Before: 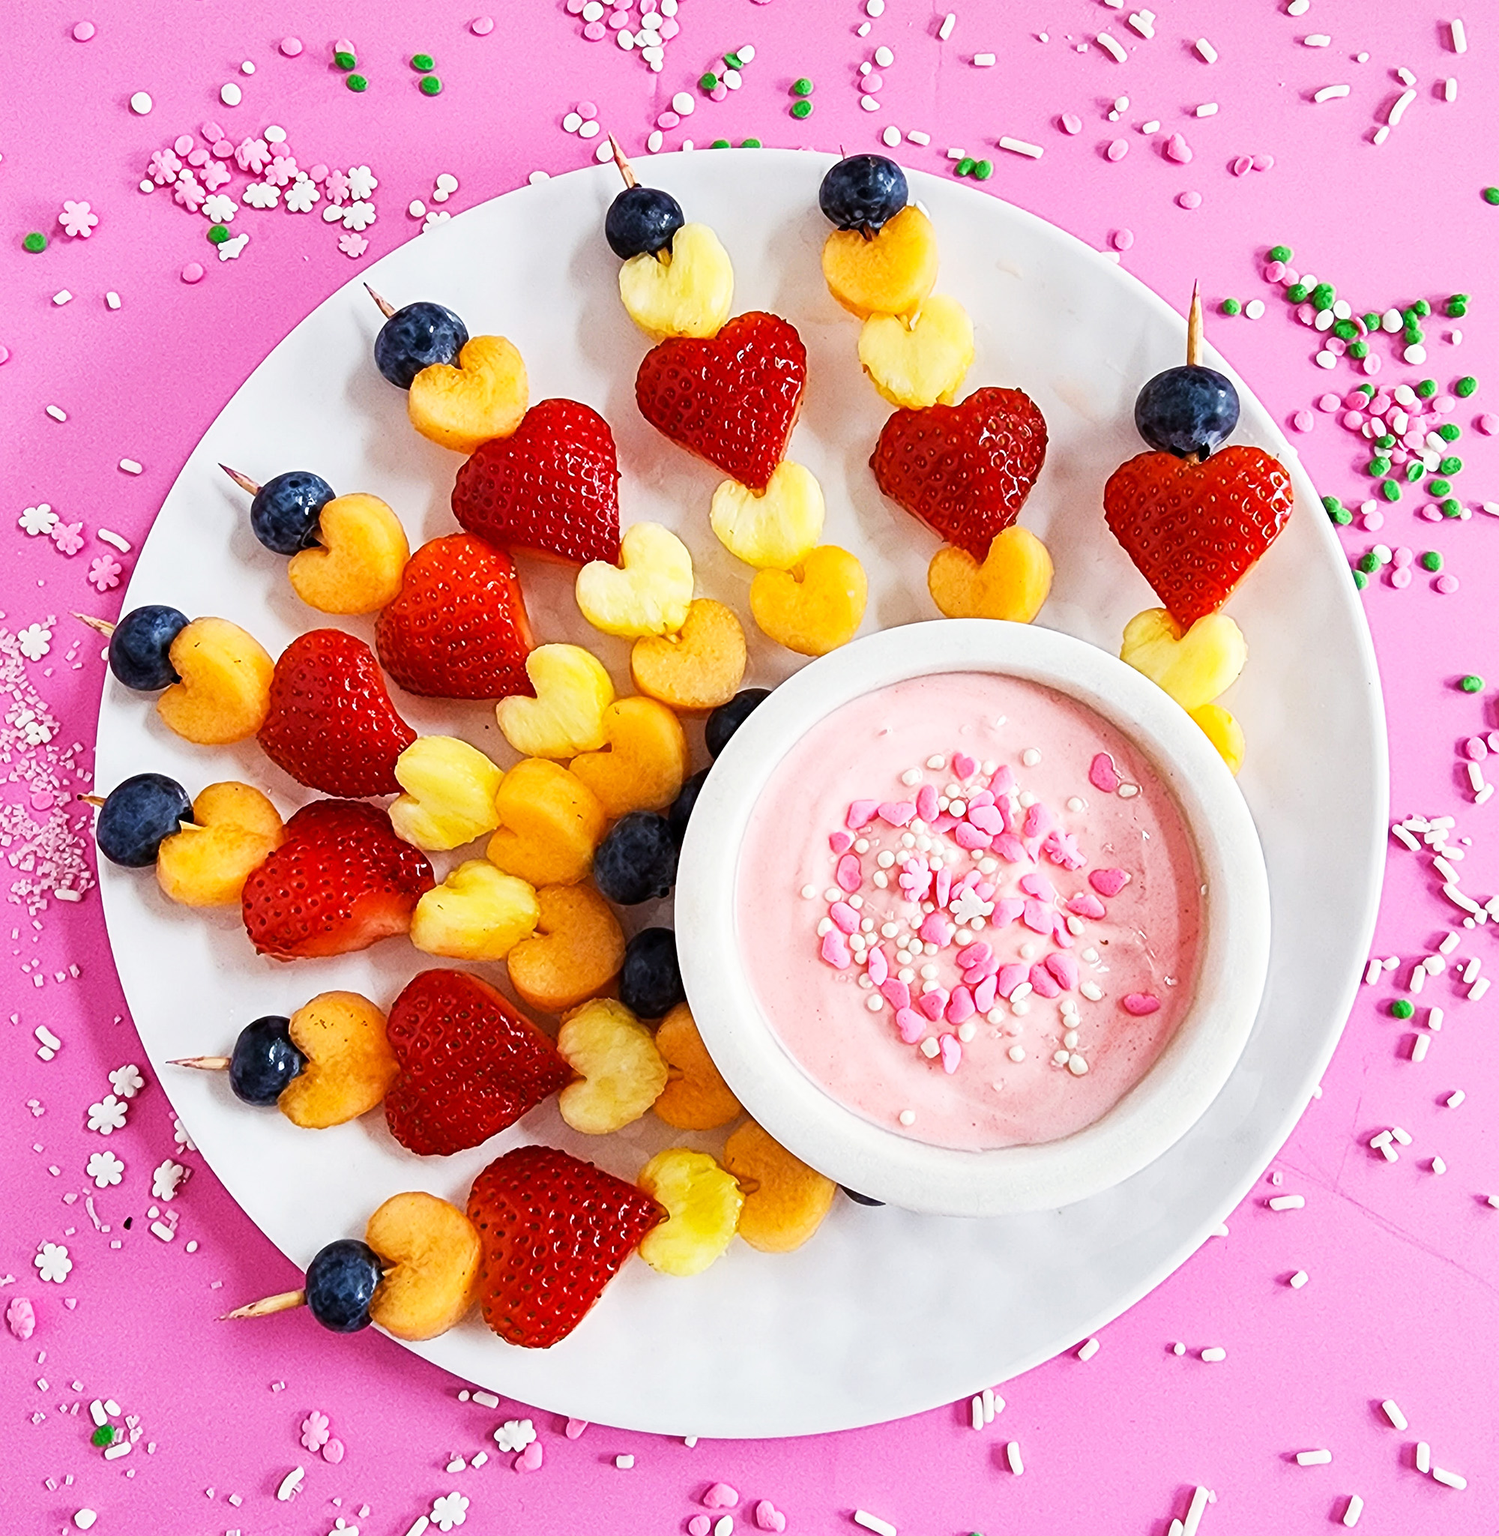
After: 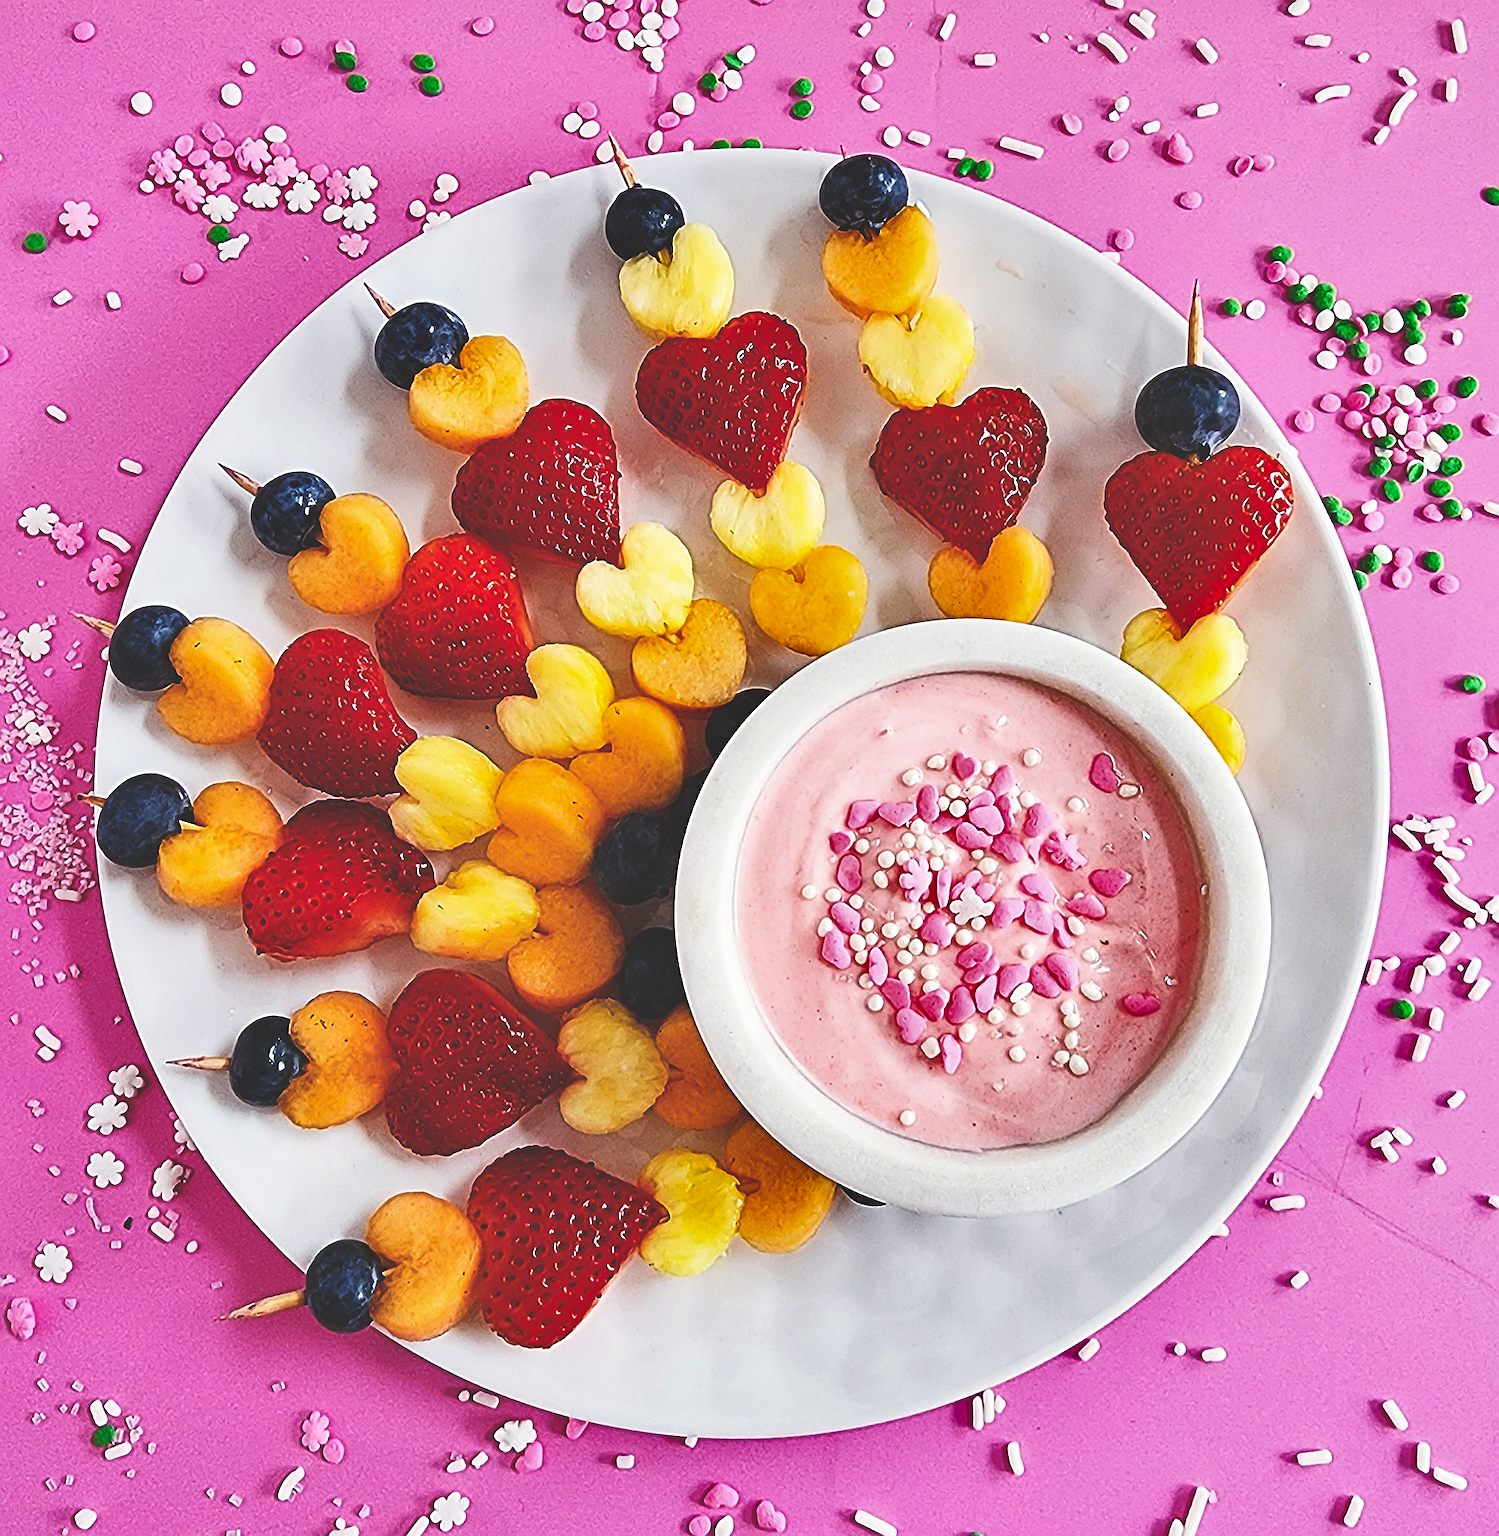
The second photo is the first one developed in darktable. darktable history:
sharpen: on, module defaults
shadows and highlights: shadows 22.7, highlights -48.71, soften with gaussian
rgb curve: curves: ch0 [(0, 0.186) (0.314, 0.284) (0.775, 0.708) (1, 1)], compensate middle gray true, preserve colors none
